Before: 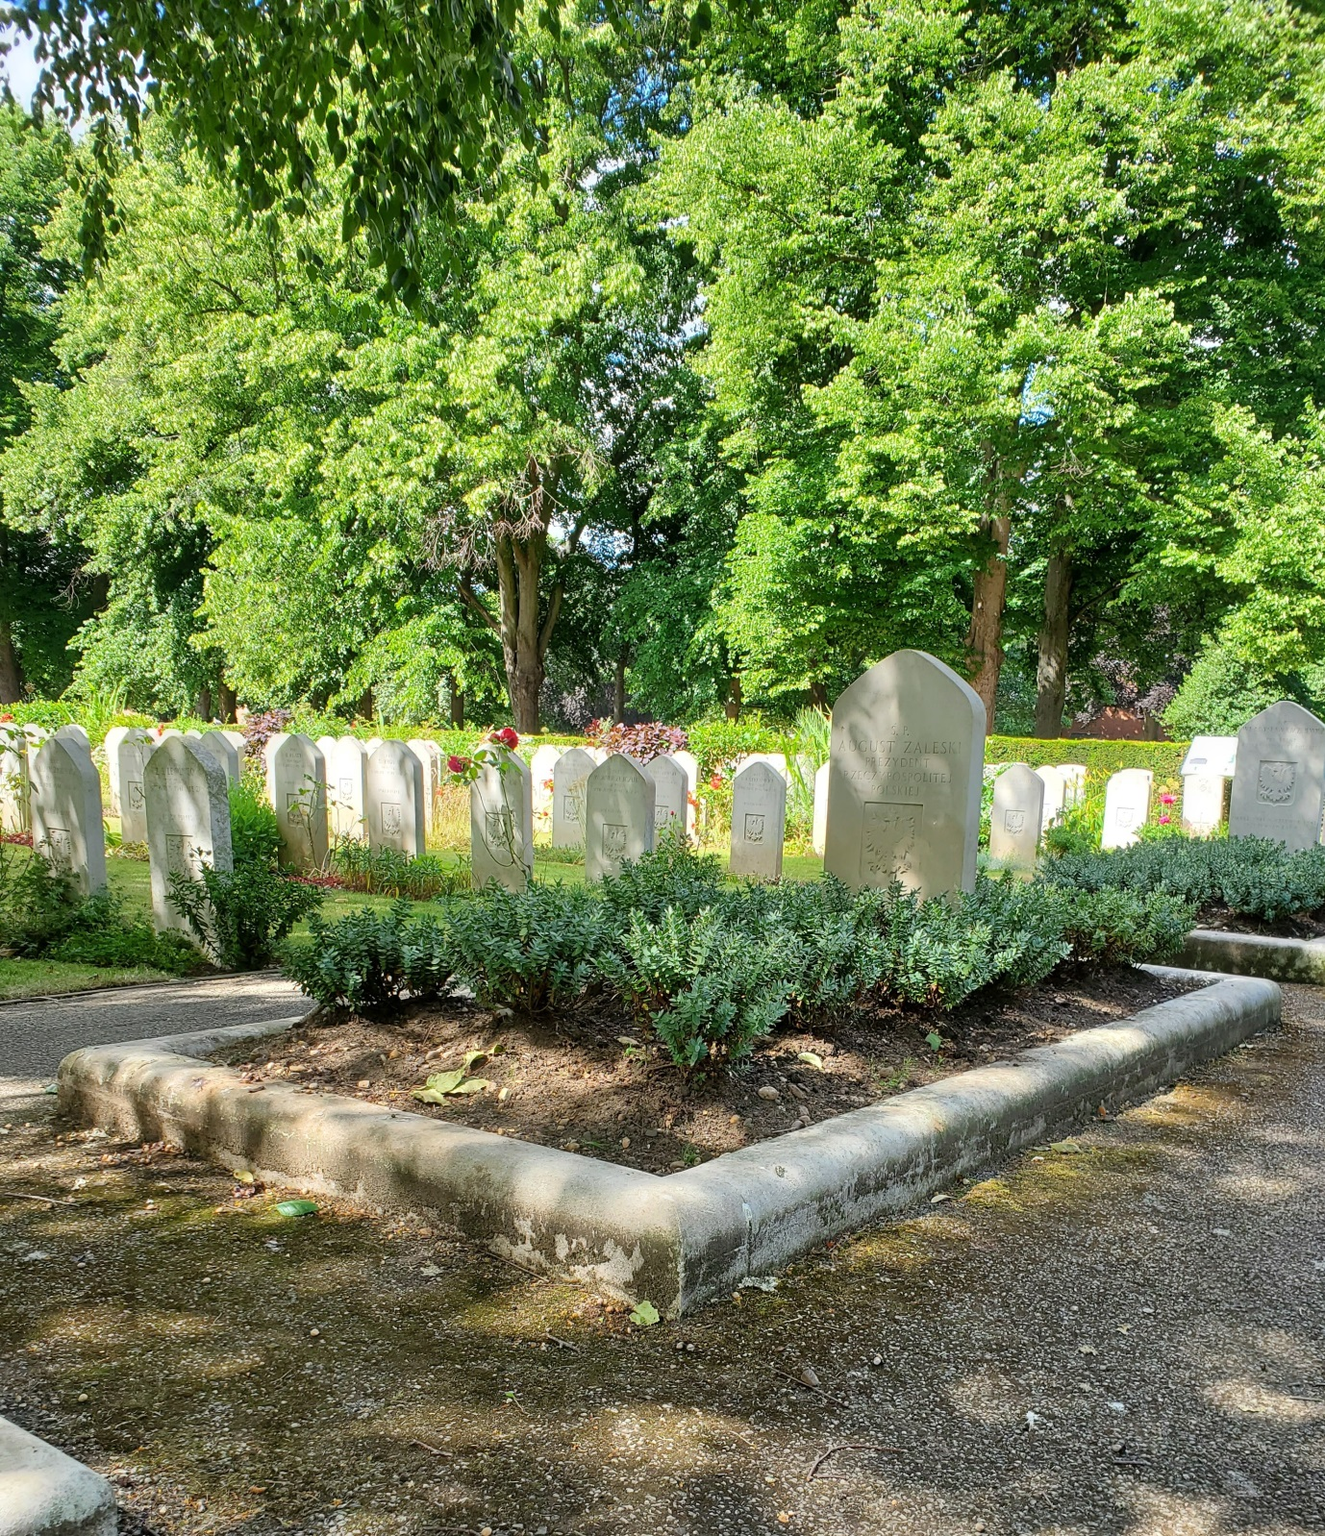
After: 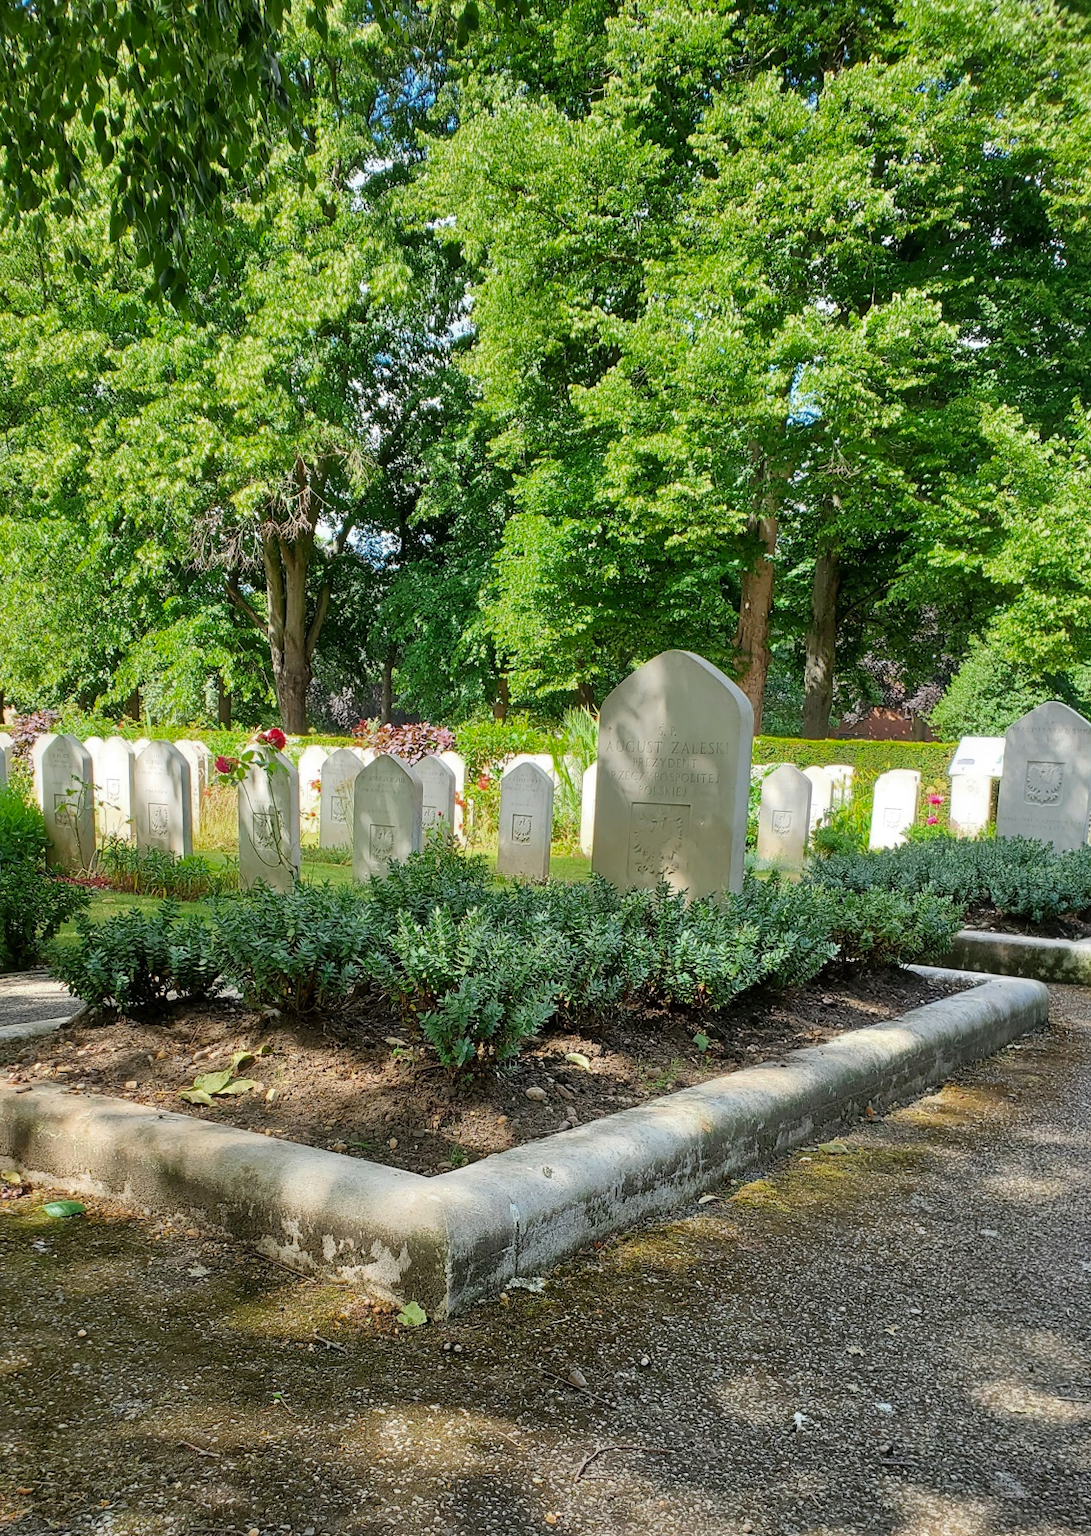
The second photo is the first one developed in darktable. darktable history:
crop: left 17.633%, bottom 0.021%
color zones: curves: ch0 [(0, 0.444) (0.143, 0.442) (0.286, 0.441) (0.429, 0.441) (0.571, 0.441) (0.714, 0.441) (0.857, 0.442) (1, 0.444)]
